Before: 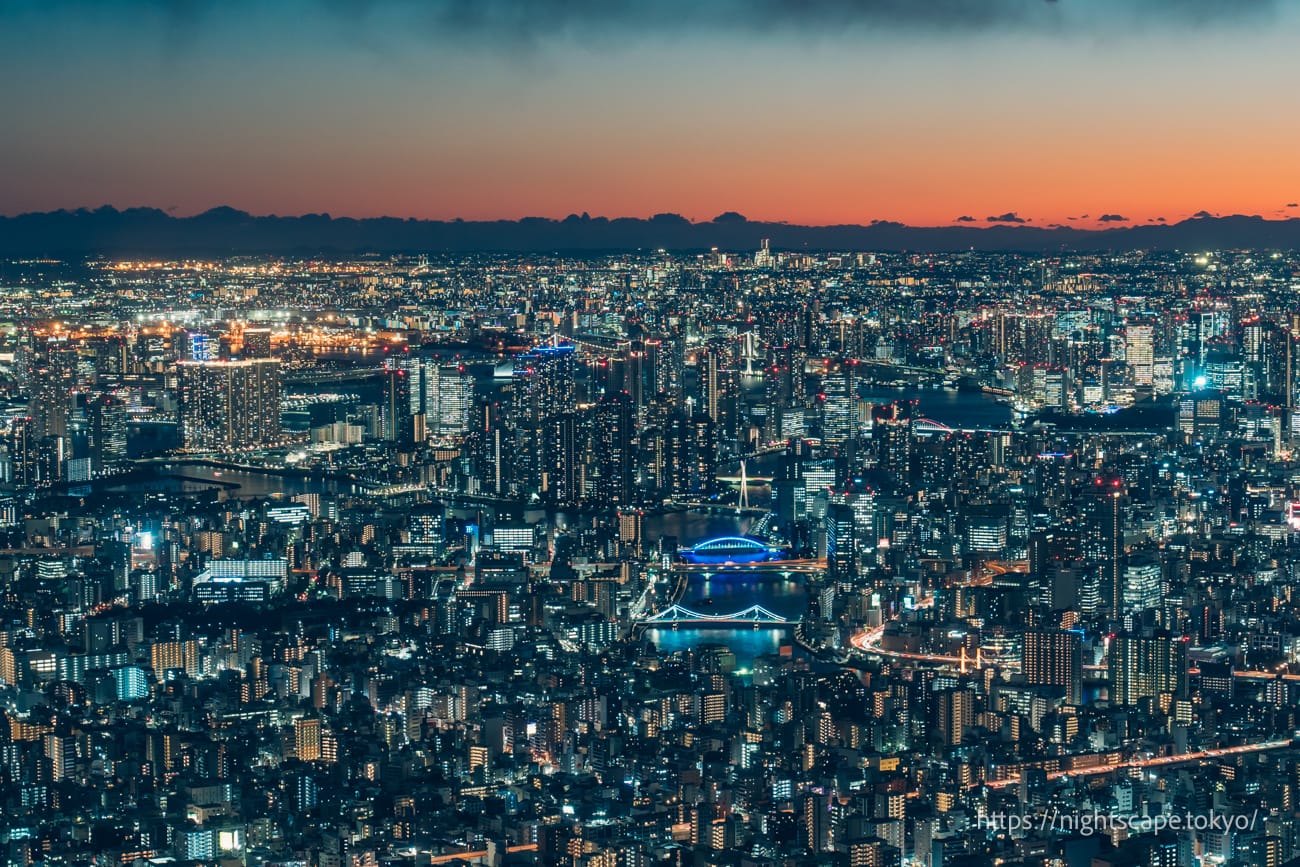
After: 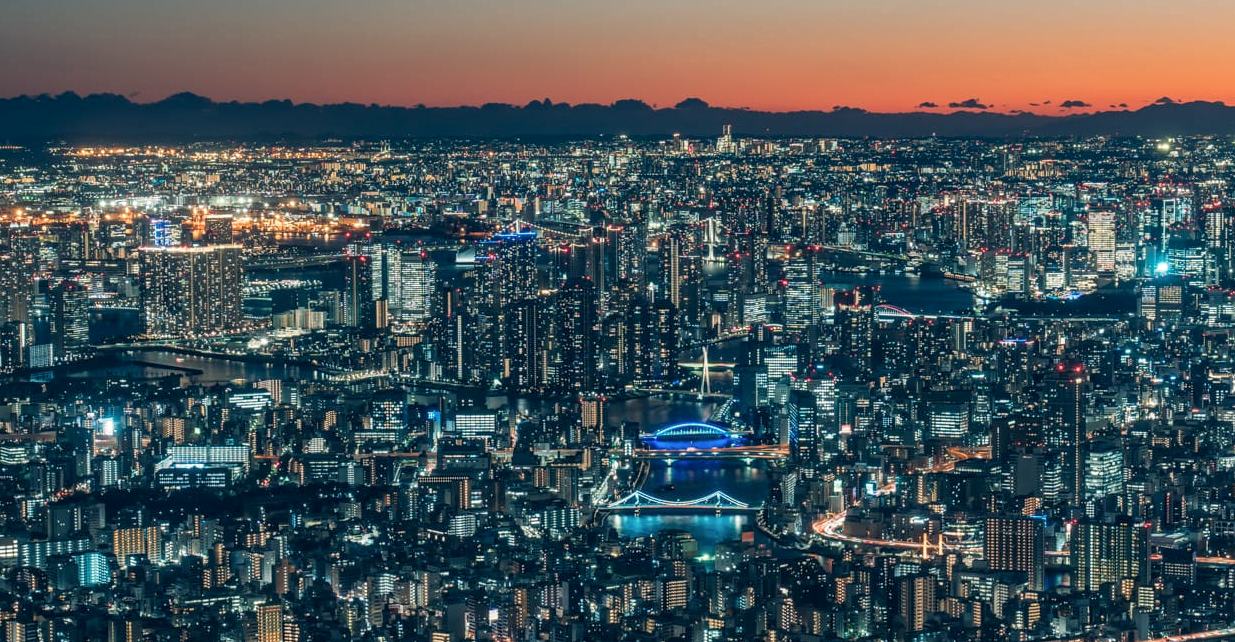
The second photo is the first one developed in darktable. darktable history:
crop and rotate: left 2.991%, top 13.302%, right 1.981%, bottom 12.636%
local contrast: on, module defaults
